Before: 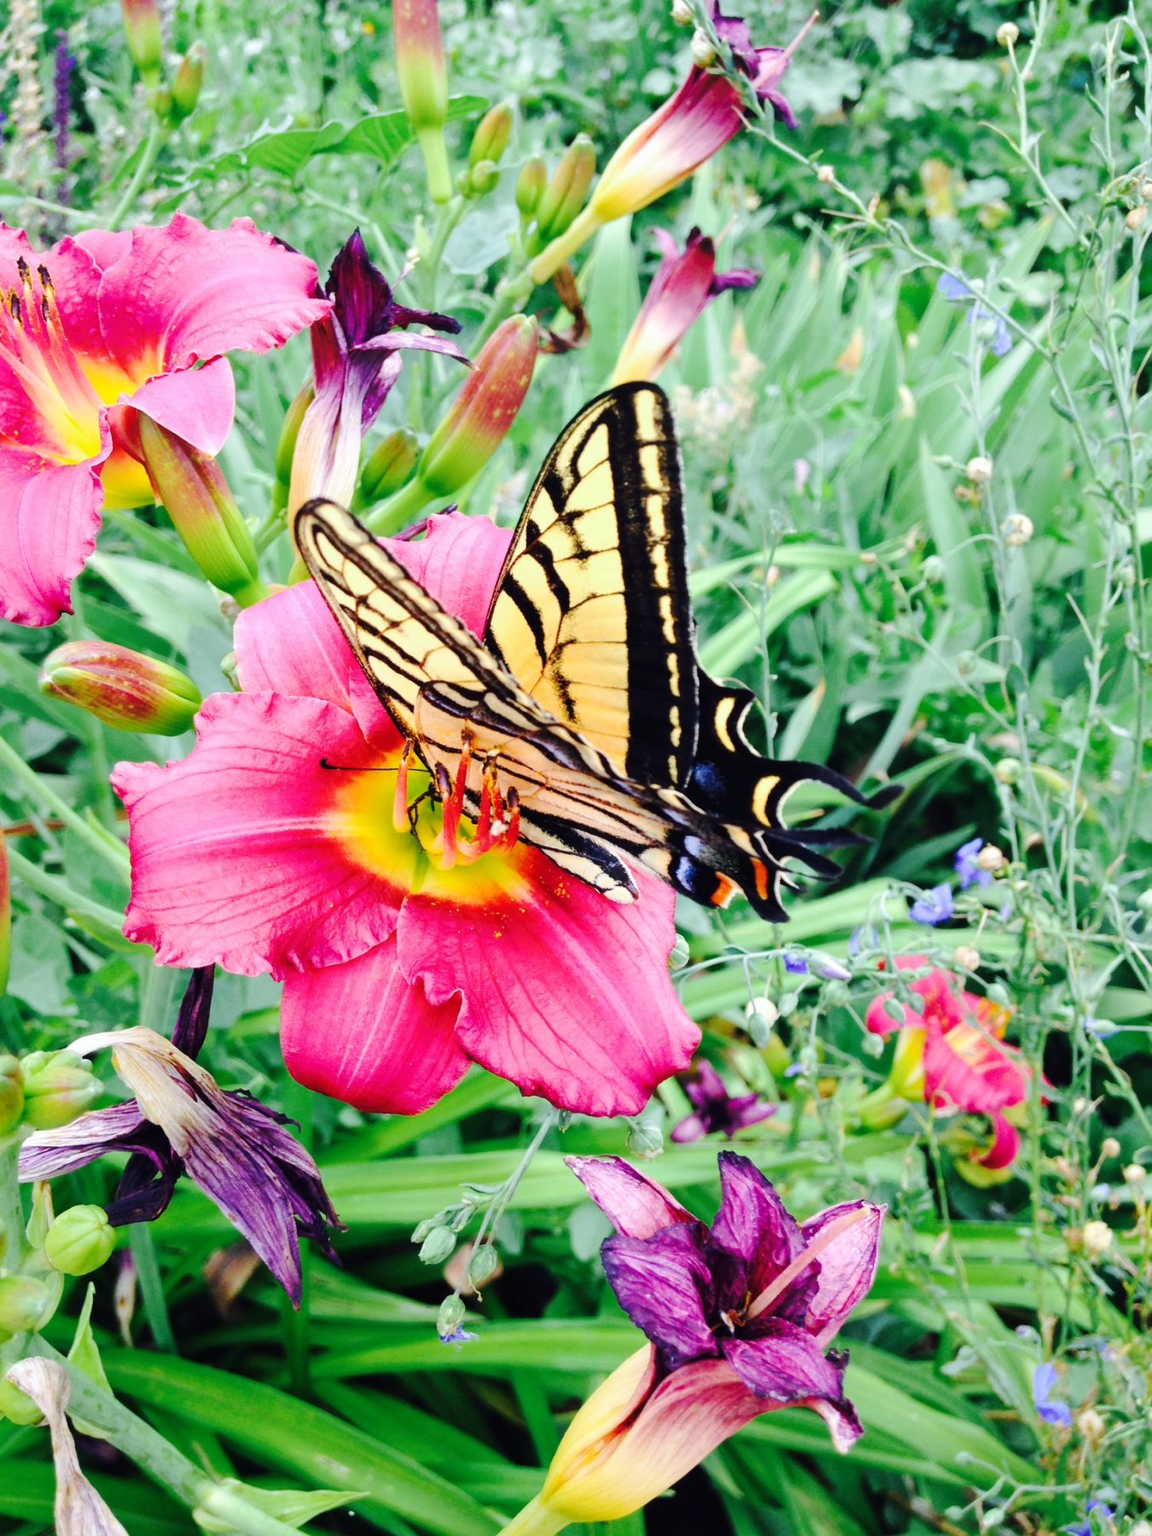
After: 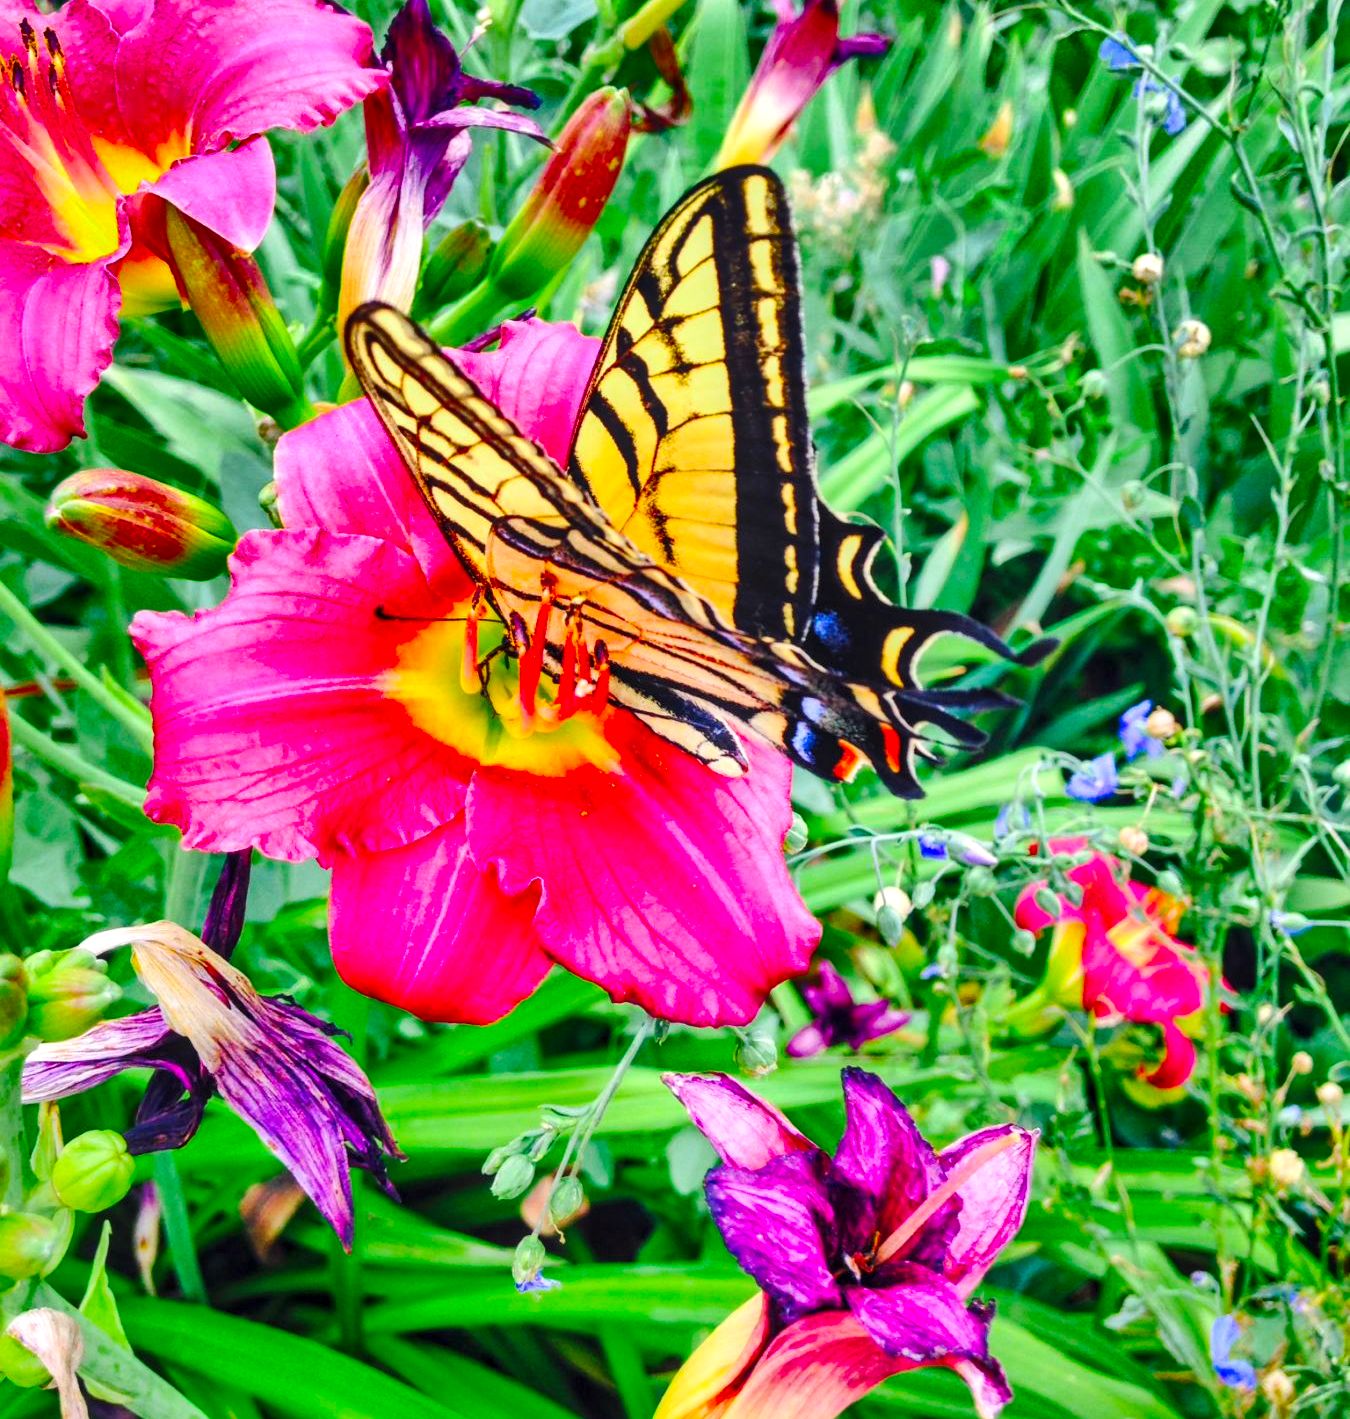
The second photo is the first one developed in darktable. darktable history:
local contrast: detail 130%
contrast brightness saturation: contrast 0.066, brightness 0.176, saturation 0.416
shadows and highlights: shadows 20.89, highlights -81.65, soften with gaussian
color correction: highlights a* 3.46, highlights b* 2.16, saturation 1.21
crop and rotate: top 15.699%, bottom 5.439%
